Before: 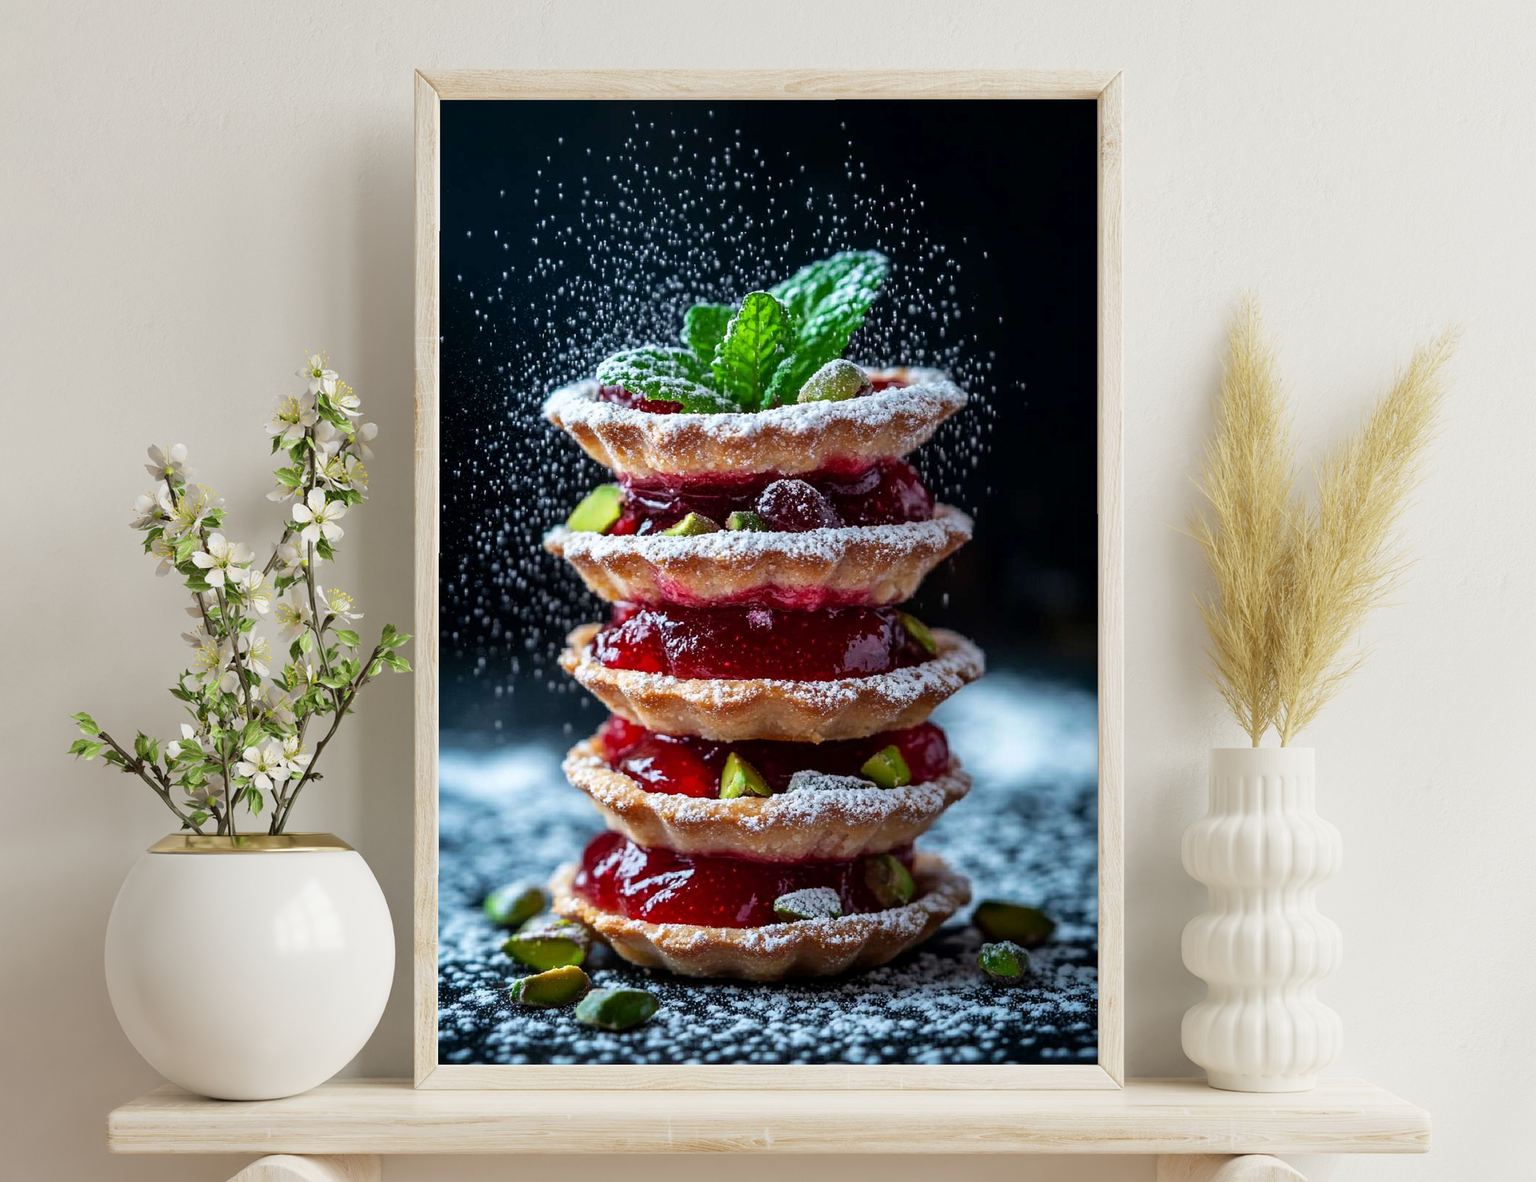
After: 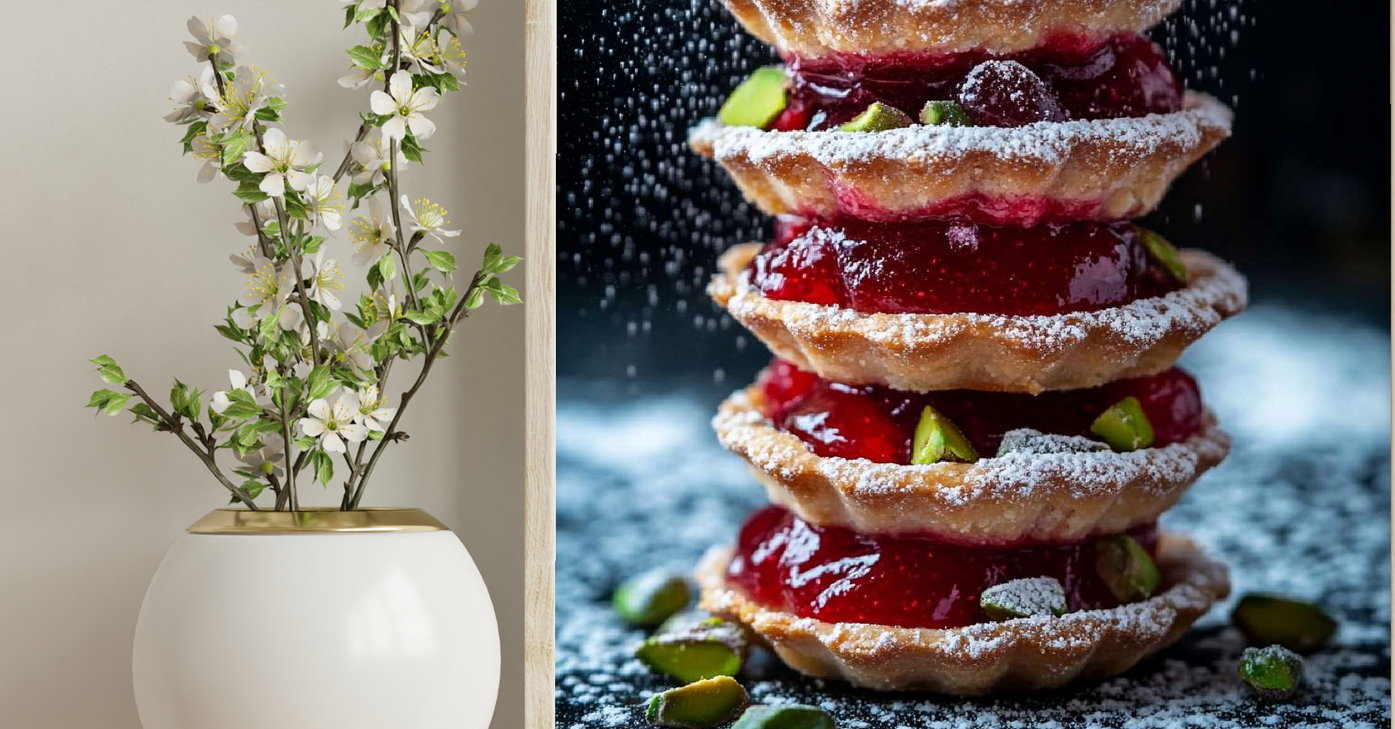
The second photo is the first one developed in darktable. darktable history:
crop: top 36.56%, right 28.29%, bottom 14.691%
